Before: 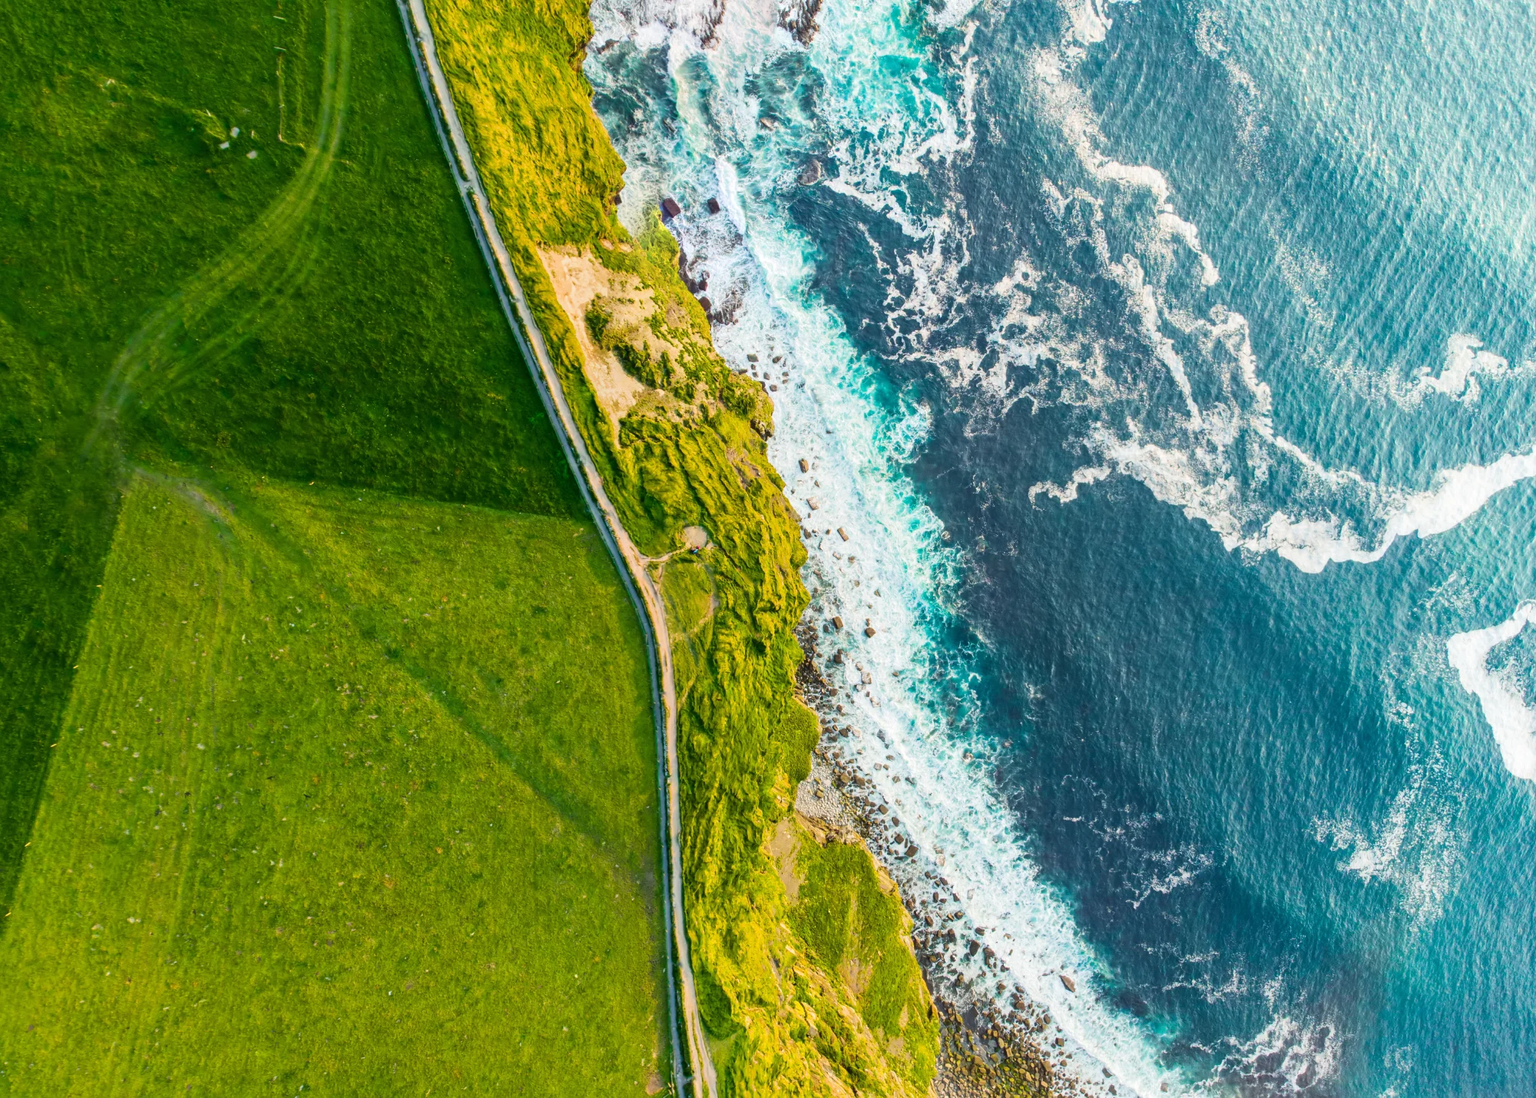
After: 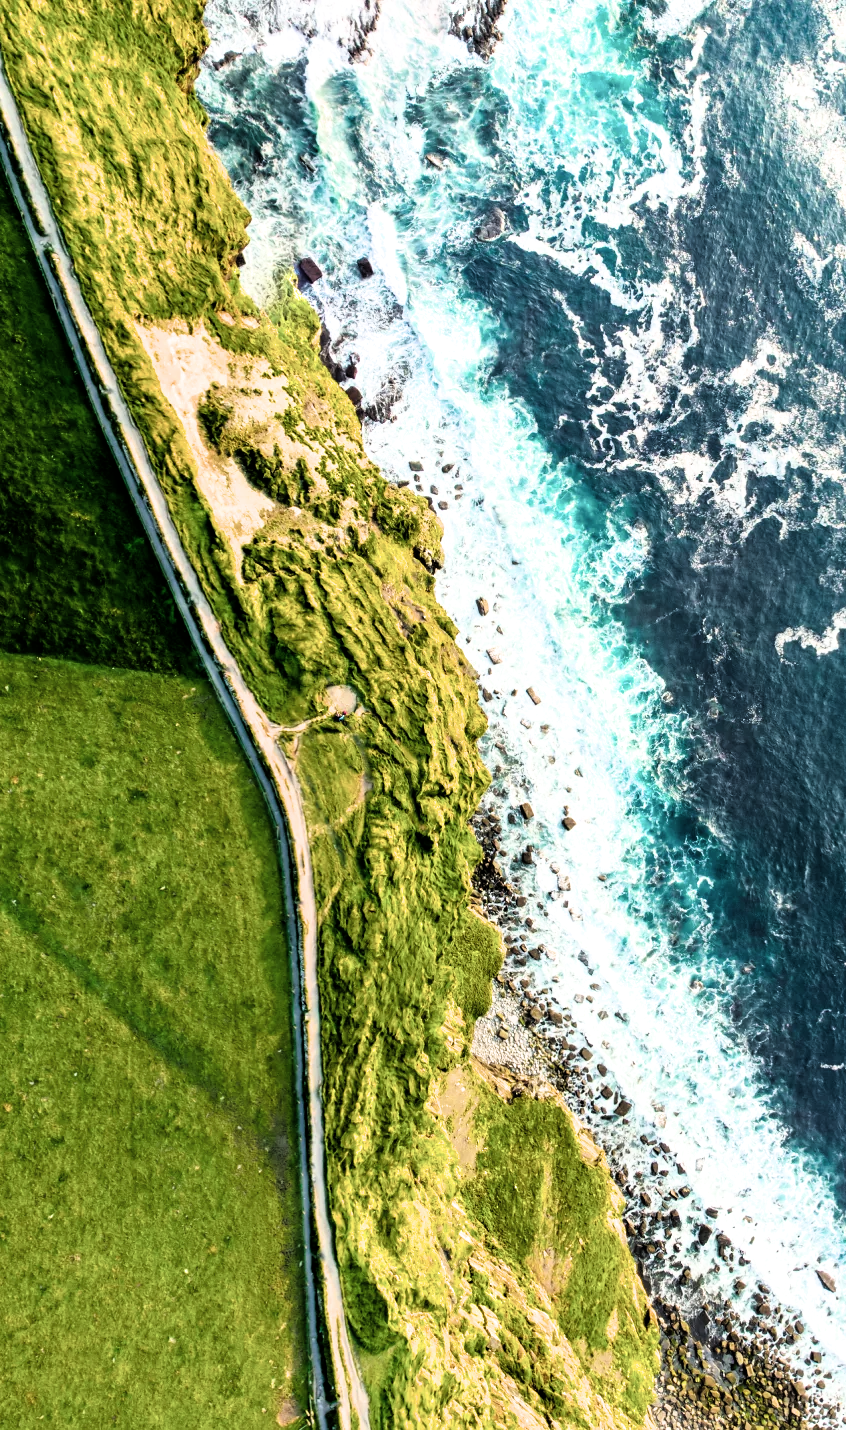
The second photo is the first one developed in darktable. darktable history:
filmic rgb: black relative exposure -3.63 EV, white relative exposure 2.16 EV, hardness 3.63, iterations of high-quality reconstruction 0
crop: left 28.226%, right 29.428%
contrast brightness saturation: saturation -0.063
